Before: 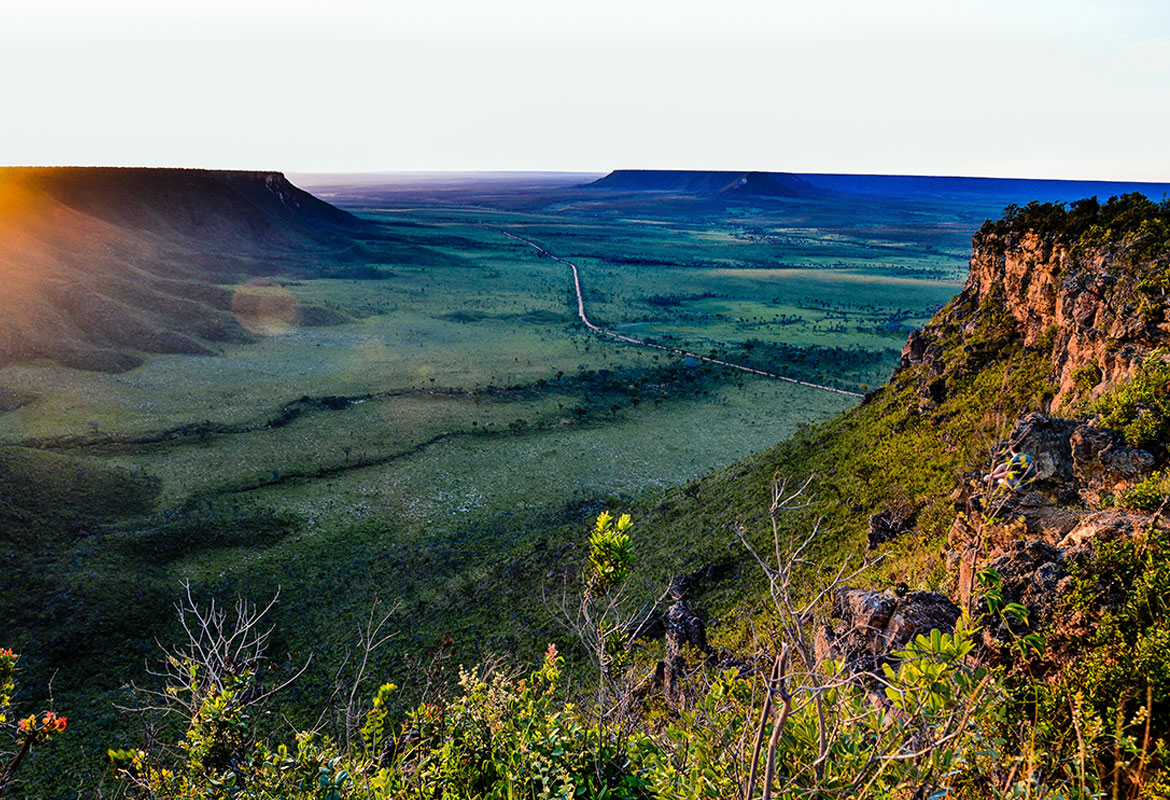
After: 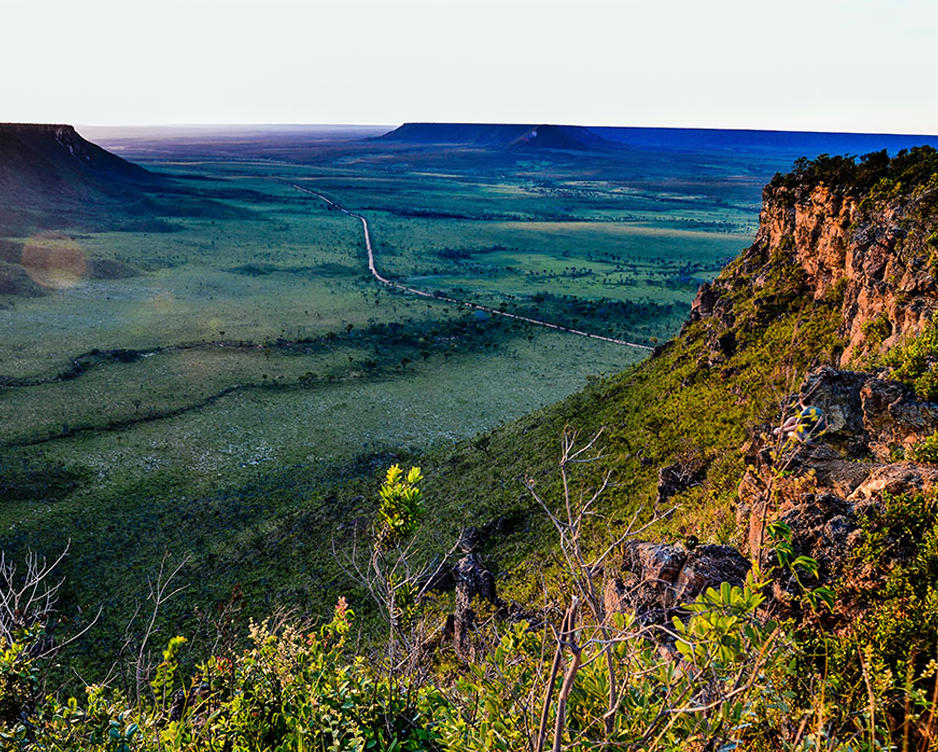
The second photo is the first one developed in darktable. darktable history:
crop and rotate: left 17.993%, top 5.88%, right 1.774%
